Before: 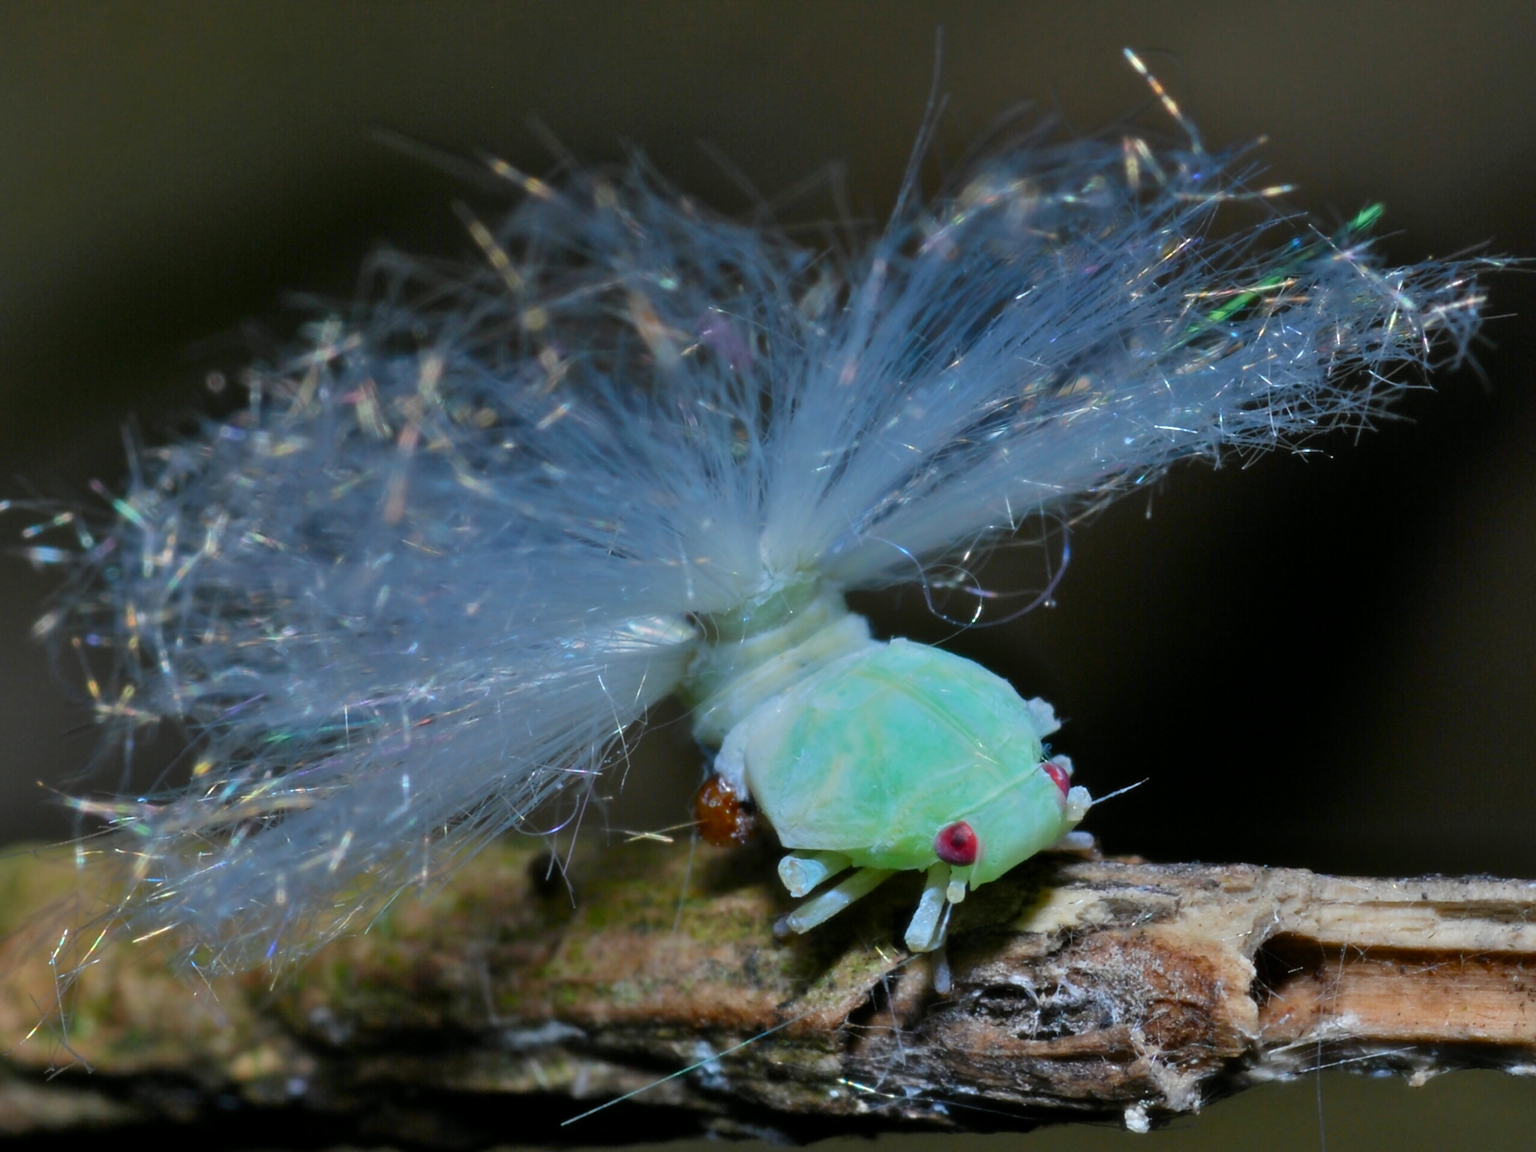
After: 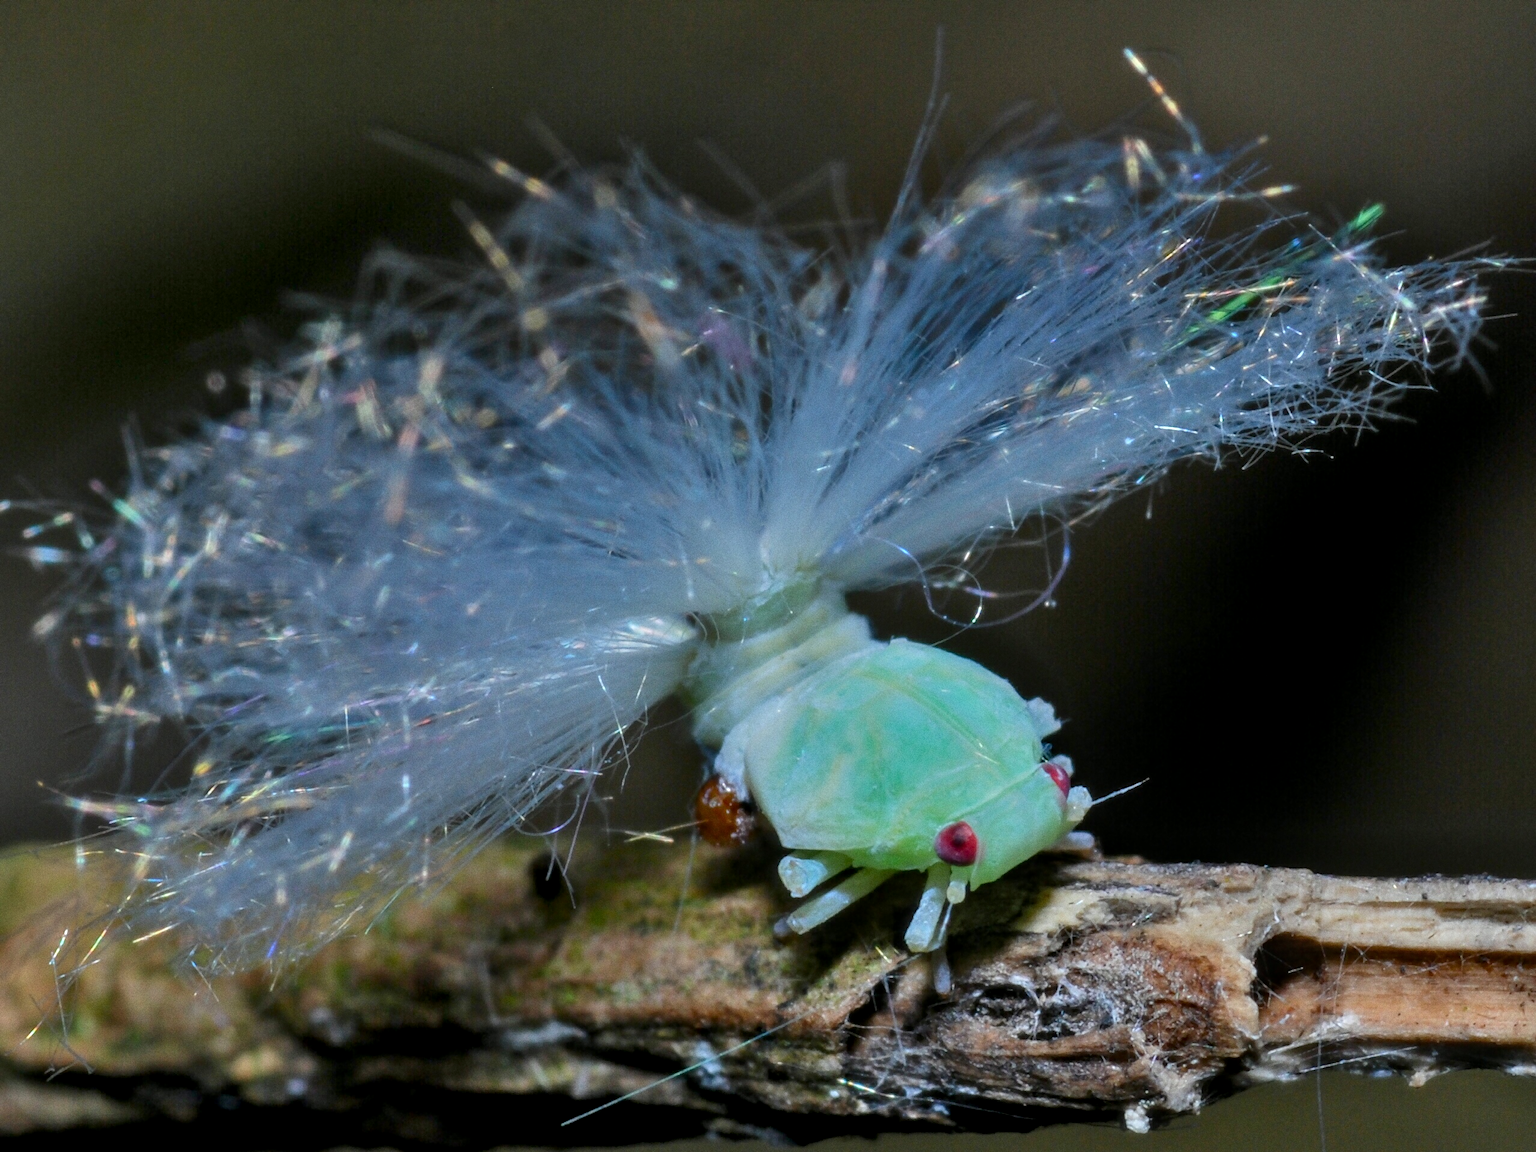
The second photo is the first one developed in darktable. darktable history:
shadows and highlights: shadows 24.5, highlights -78.15, soften with gaussian
local contrast: on, module defaults
grain: coarseness 0.47 ISO
